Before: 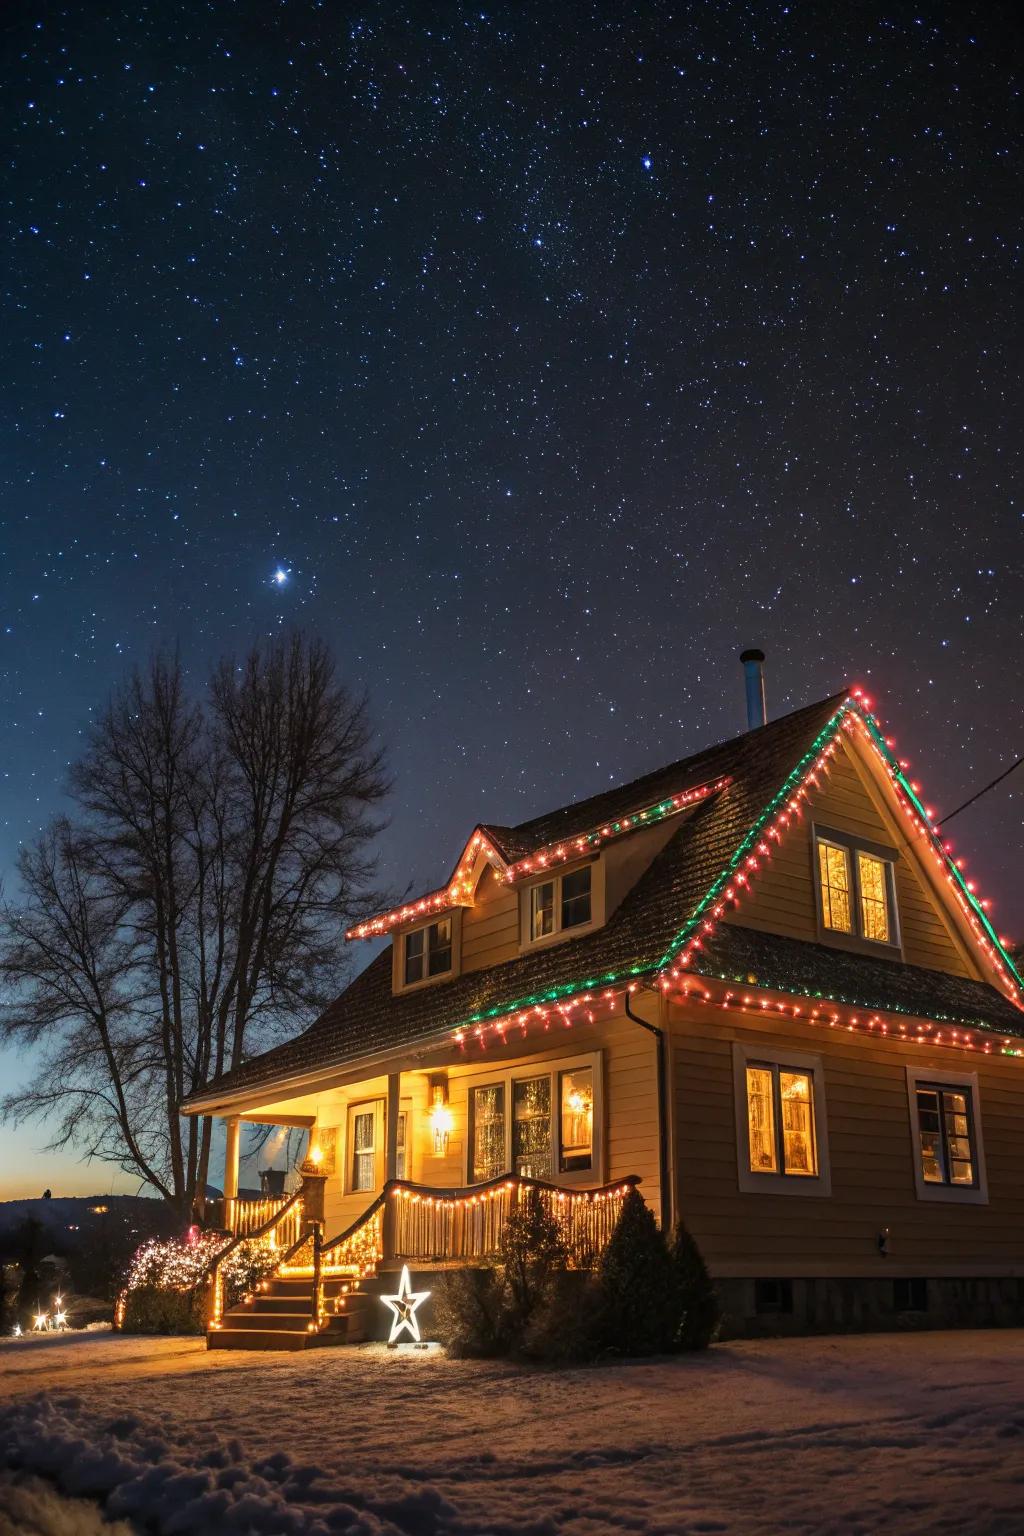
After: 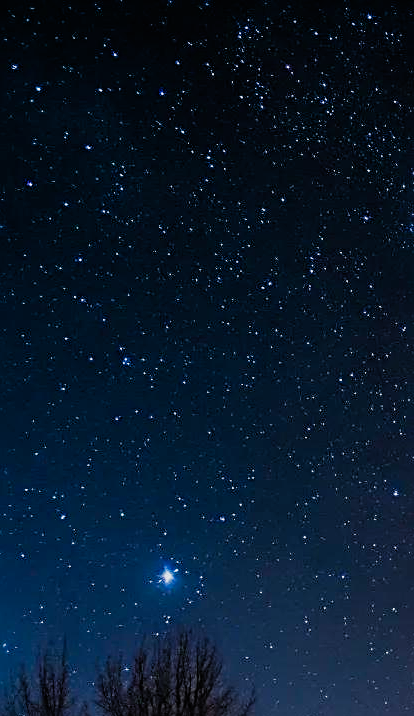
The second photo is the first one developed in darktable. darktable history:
sharpen: radius 3.03, amount 0.763
crop and rotate: left 11.088%, top 0.051%, right 48.425%, bottom 53.314%
color calibration: x 0.37, y 0.382, temperature 4314.87 K, gamut compression 0.985
exposure: compensate exposure bias true, compensate highlight preservation false
color zones: curves: ch1 [(0, 0.34) (0.143, 0.164) (0.286, 0.152) (0.429, 0.176) (0.571, 0.173) (0.714, 0.188) (0.857, 0.199) (1, 0.34)], mix -135.65%
tone curve: curves: ch0 [(0, 0) (0.003, 0.003) (0.011, 0.011) (0.025, 0.025) (0.044, 0.044) (0.069, 0.069) (0.1, 0.099) (0.136, 0.135) (0.177, 0.176) (0.224, 0.223) (0.277, 0.275) (0.335, 0.333) (0.399, 0.396) (0.468, 0.465) (0.543, 0.546) (0.623, 0.625) (0.709, 0.711) (0.801, 0.802) (0.898, 0.898) (1, 1)], preserve colors none
filmic rgb: black relative exposure -7.65 EV, white relative exposure 4.56 EV, hardness 3.61, preserve chrominance no, color science v3 (2019), use custom middle-gray values true
